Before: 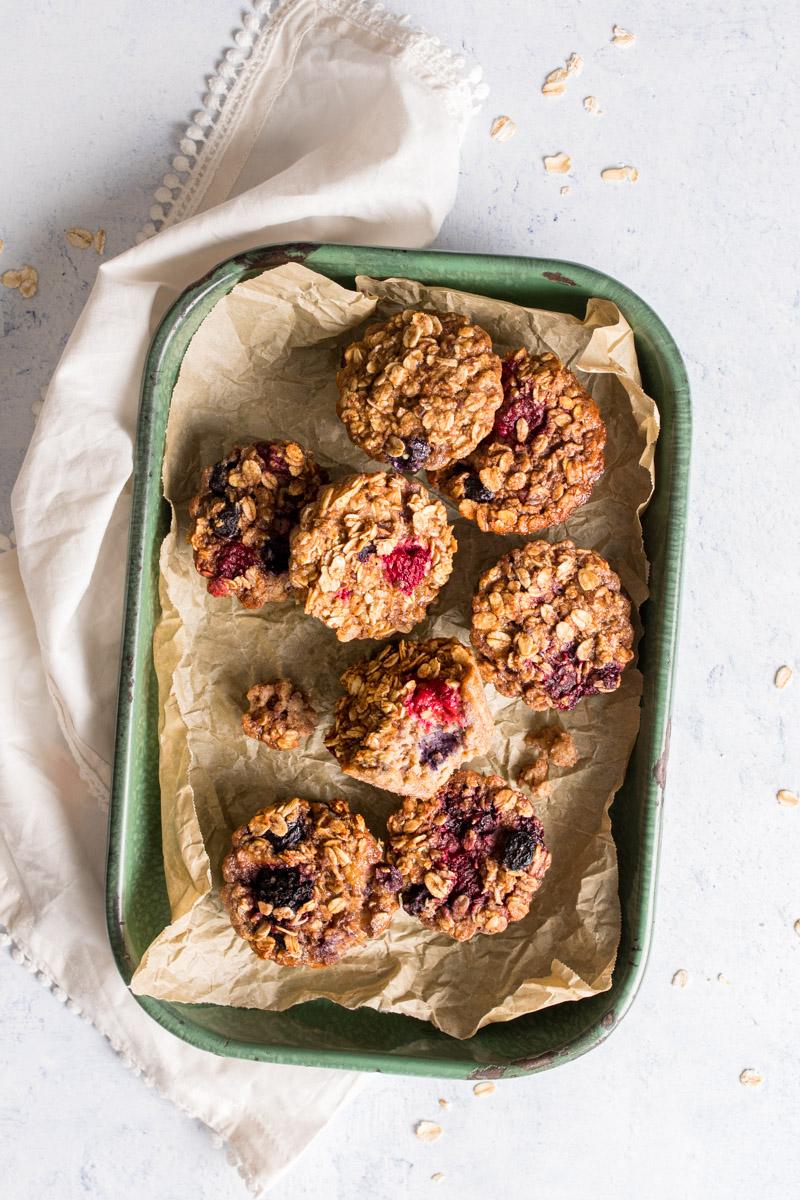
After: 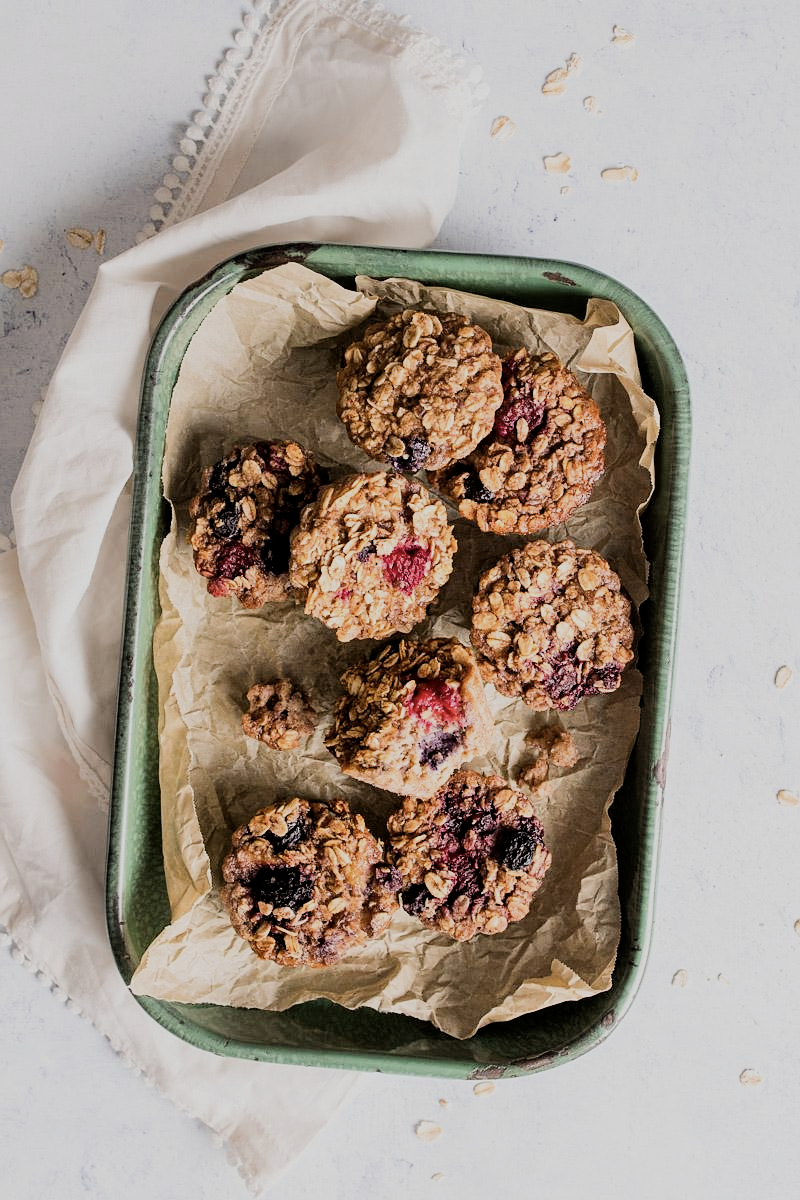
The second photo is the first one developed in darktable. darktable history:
filmic rgb: black relative exposure -9.33 EV, white relative exposure 6.77 EV, hardness 3.07, contrast 1.054
contrast brightness saturation: contrast 0.106, saturation -0.161
sharpen: radius 1.048
